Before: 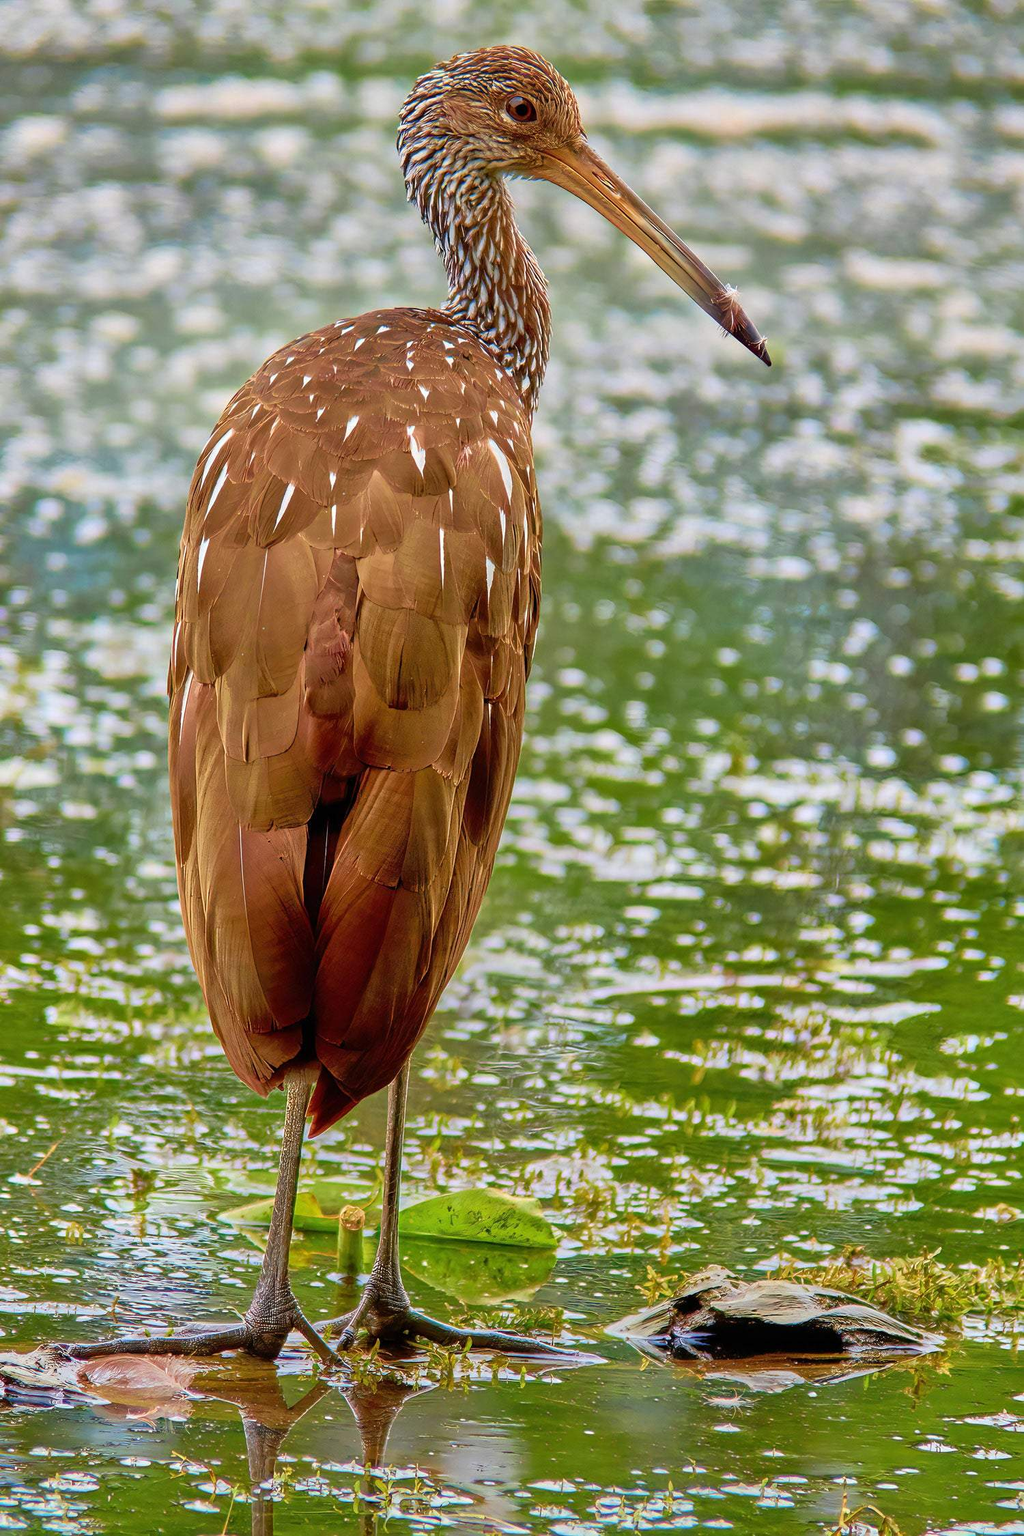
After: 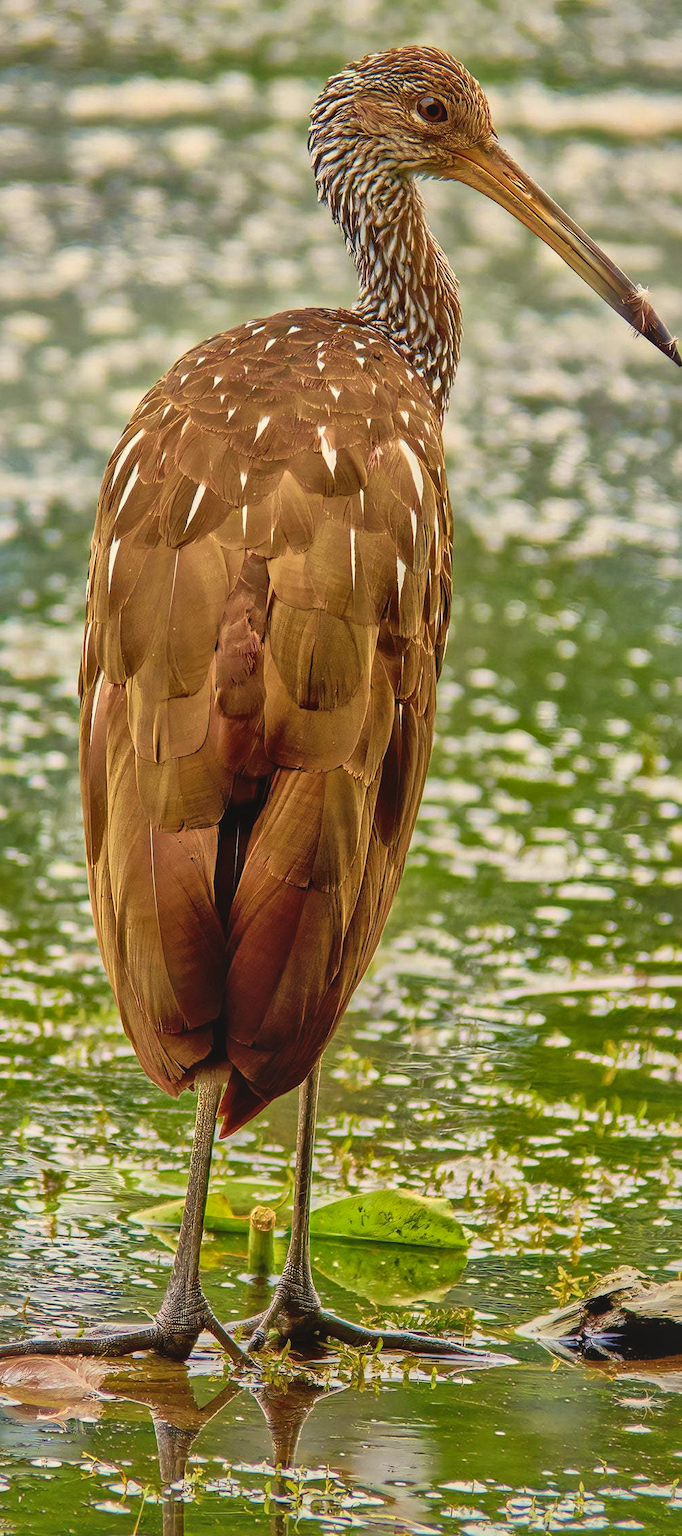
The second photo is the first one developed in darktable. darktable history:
color balance: lift [1.007, 1, 1, 1], gamma [1.097, 1, 1, 1]
exposure: exposure -0.293 EV, compensate highlight preservation false
crop and rotate: left 8.786%, right 24.548%
color correction: highlights a* 1.39, highlights b* 17.83
local contrast: mode bilateral grid, contrast 20, coarseness 50, detail 150%, midtone range 0.2
